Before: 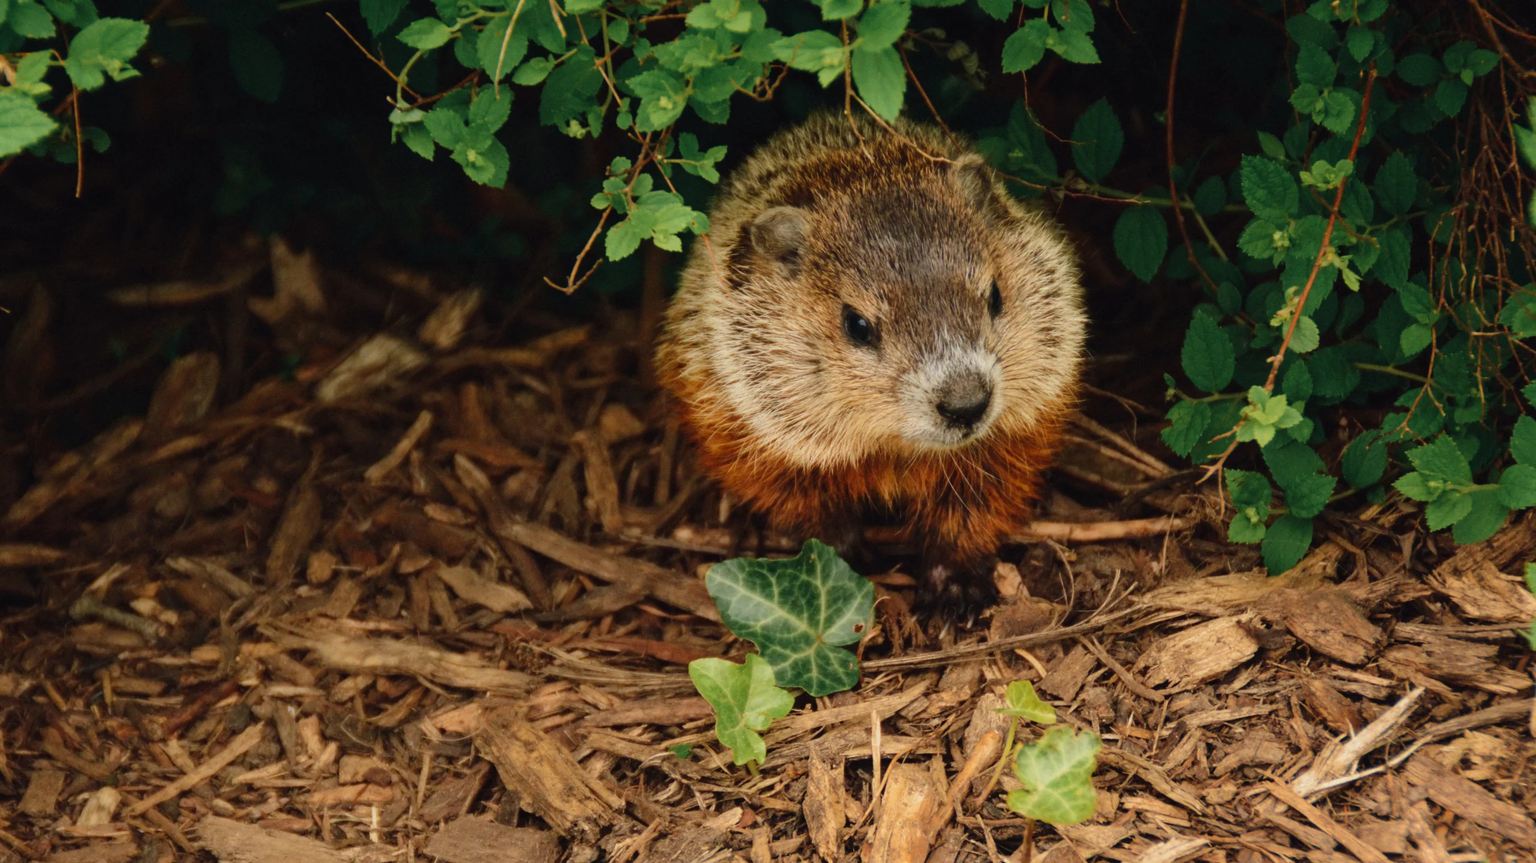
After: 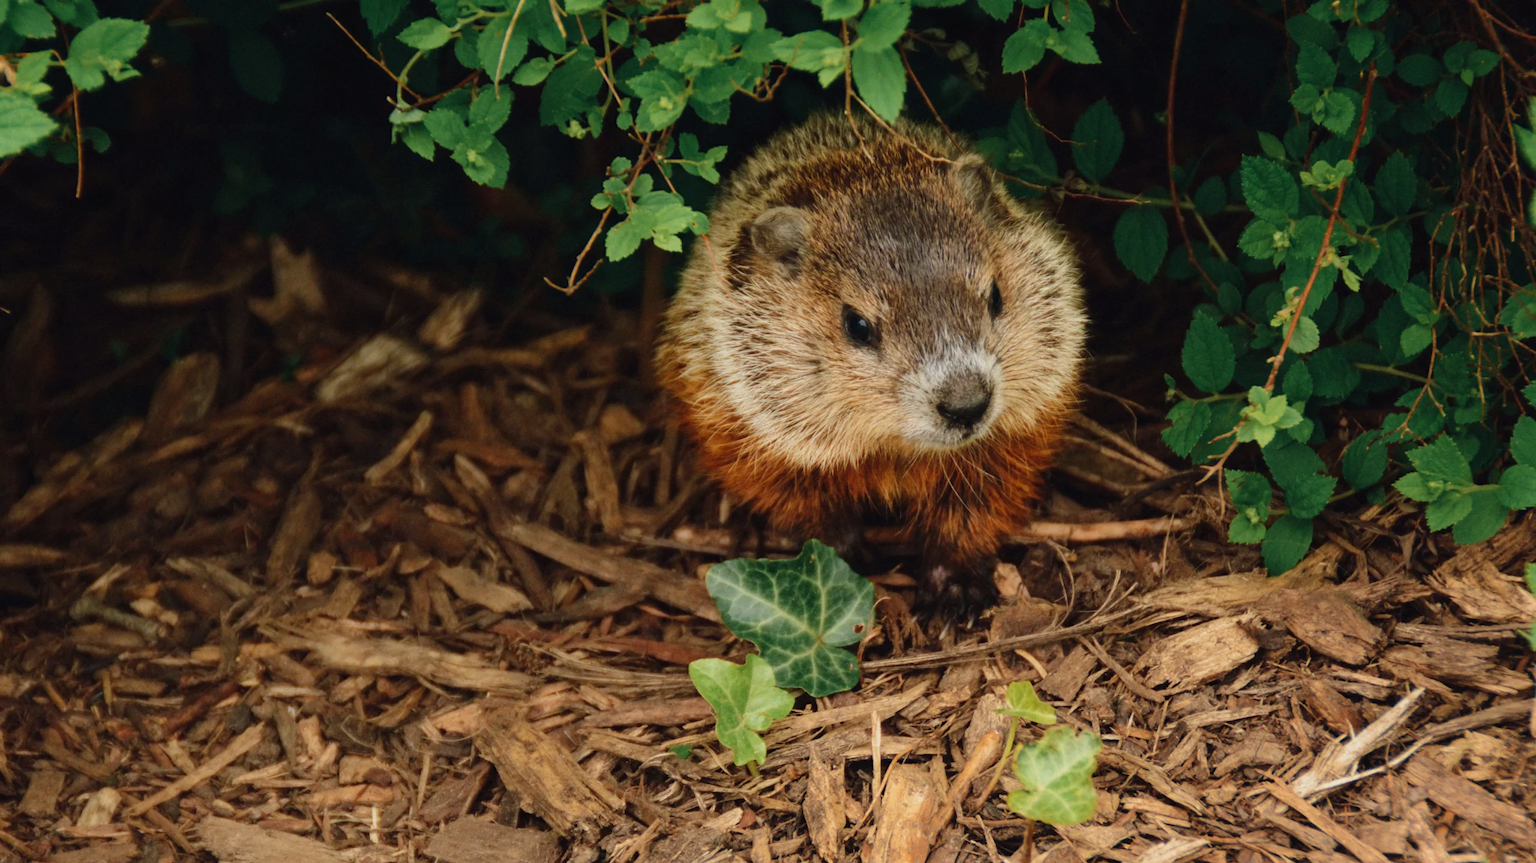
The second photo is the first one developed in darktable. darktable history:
color calibration: x 0.355, y 0.369, temperature 4710.51 K
